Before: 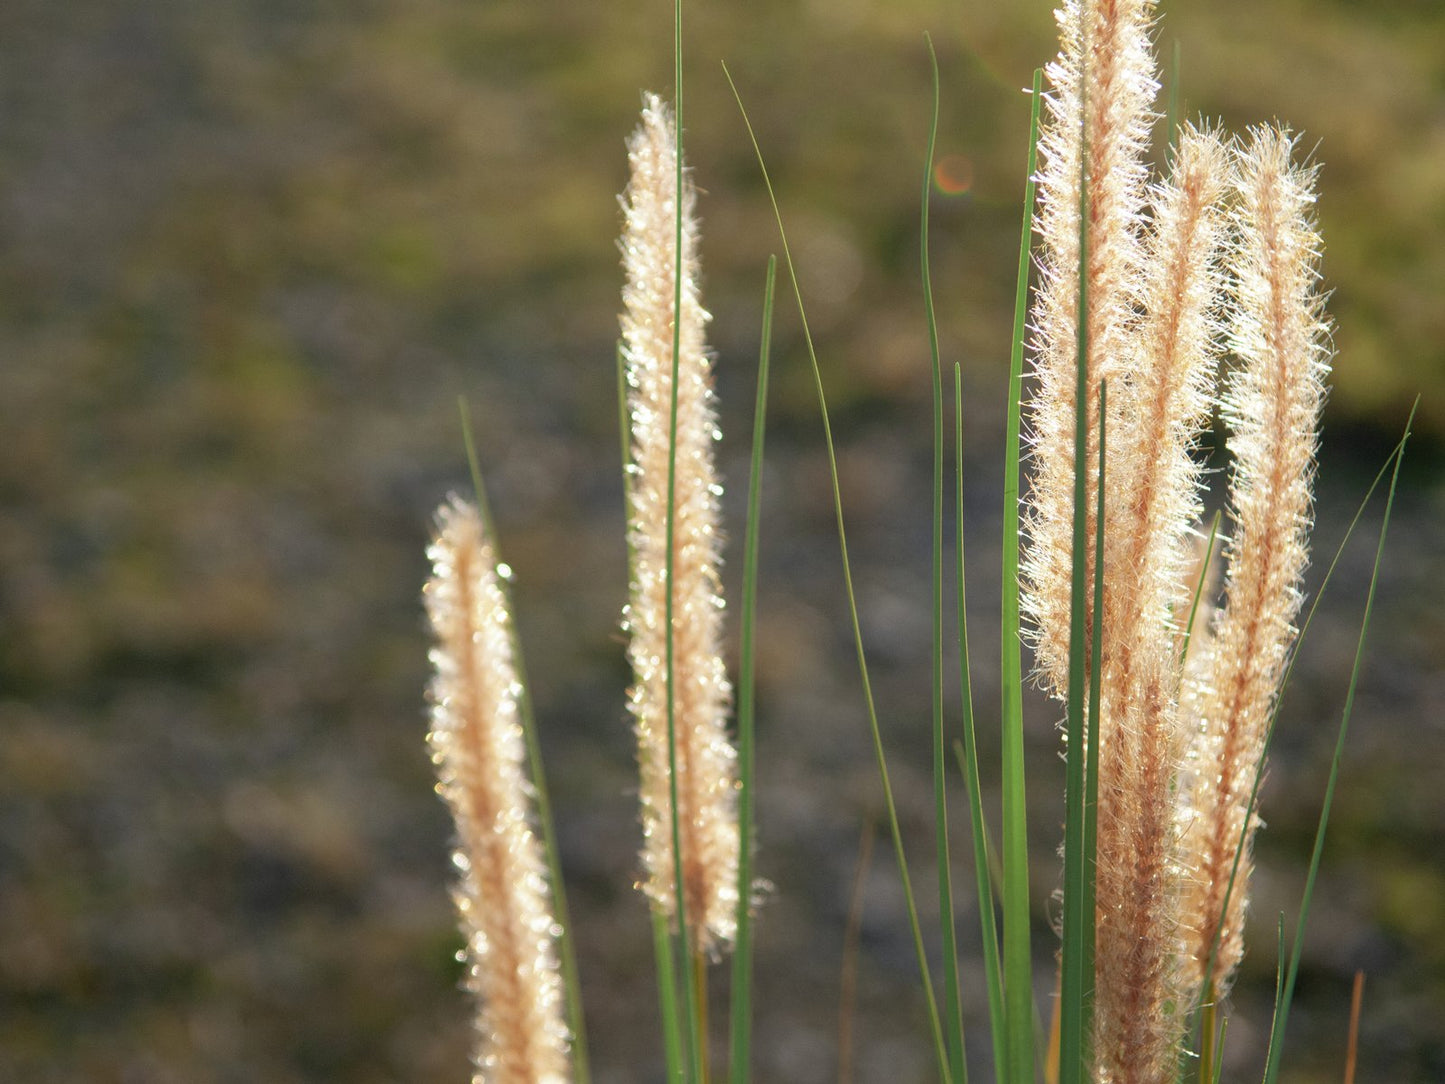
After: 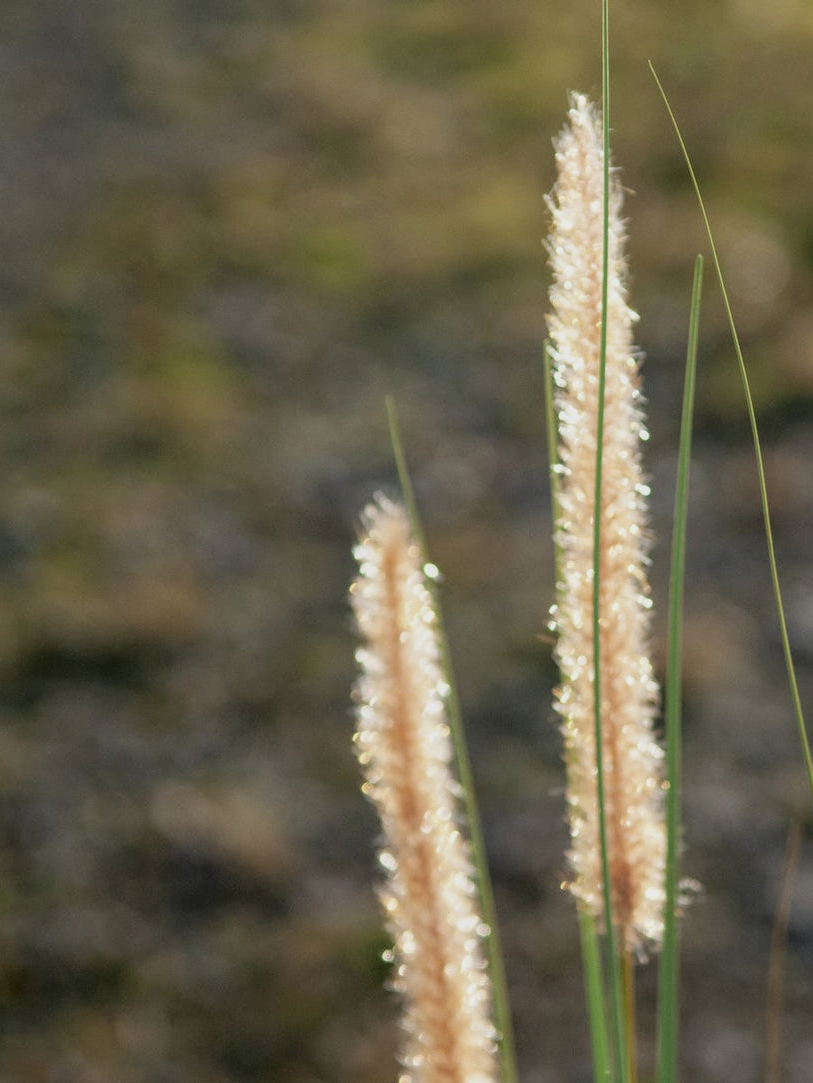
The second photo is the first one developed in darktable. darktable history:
crop: left 5.114%, right 38.589%
filmic rgb: black relative exposure -8.15 EV, white relative exposure 3.76 EV, hardness 4.46
local contrast: on, module defaults
